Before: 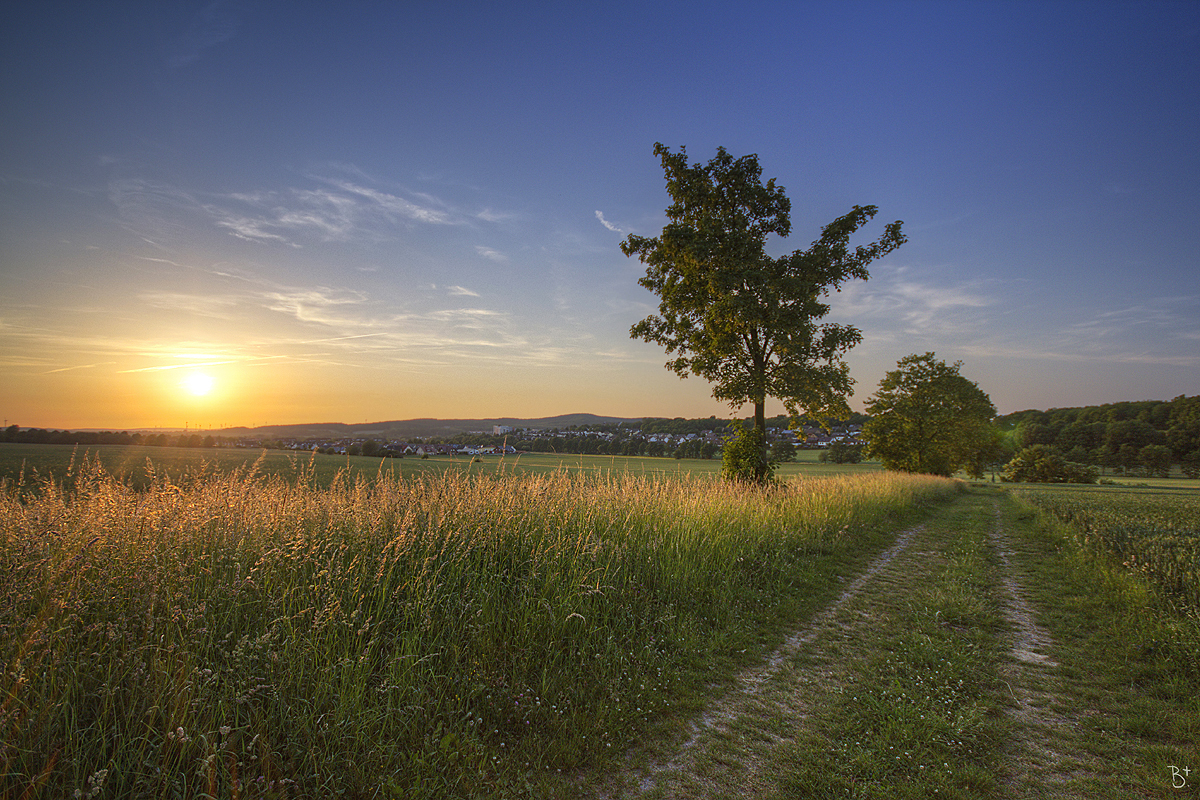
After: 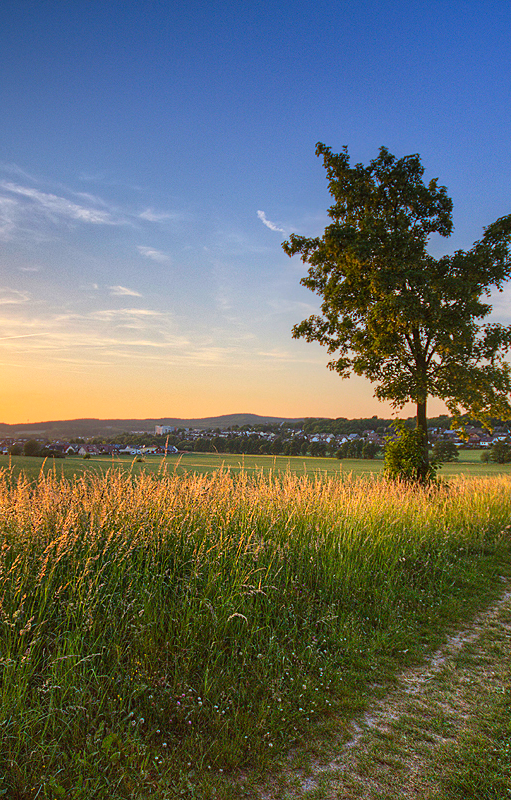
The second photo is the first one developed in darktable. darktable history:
shadows and highlights: shadows 30.7, highlights -63.01, soften with gaussian
crop: left 28.178%, right 29.238%
contrast brightness saturation: contrast 0.202, brightness 0.158, saturation 0.228
